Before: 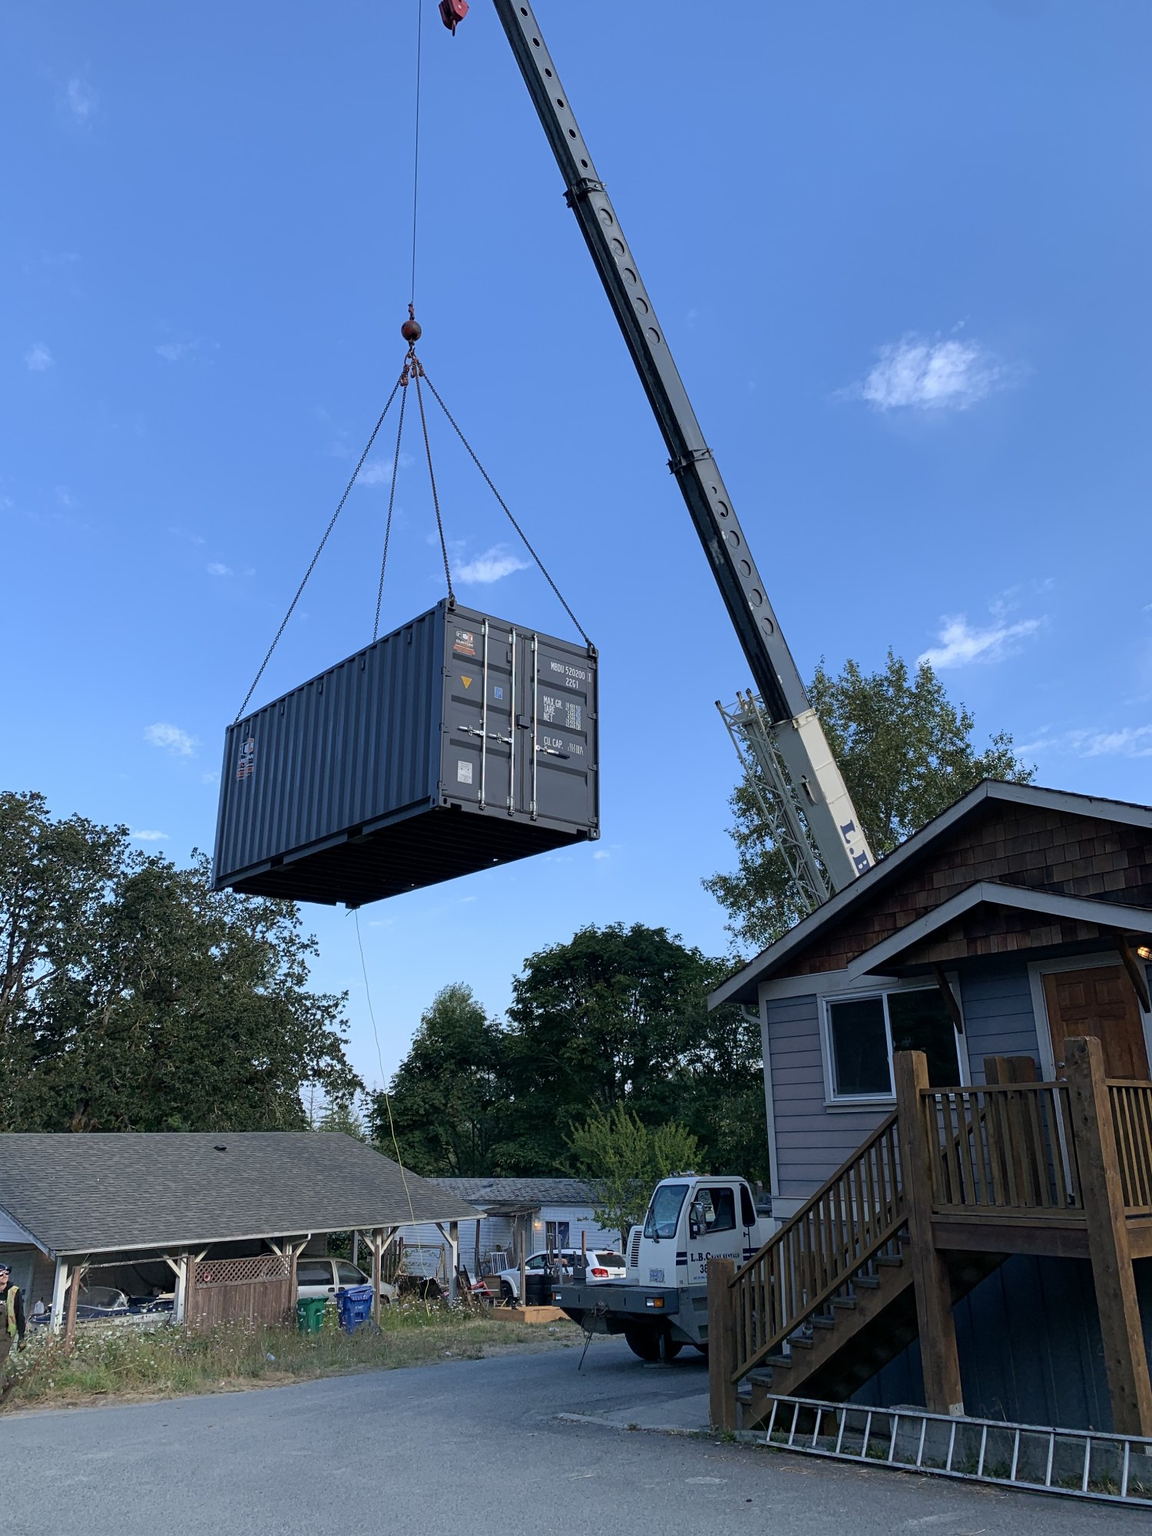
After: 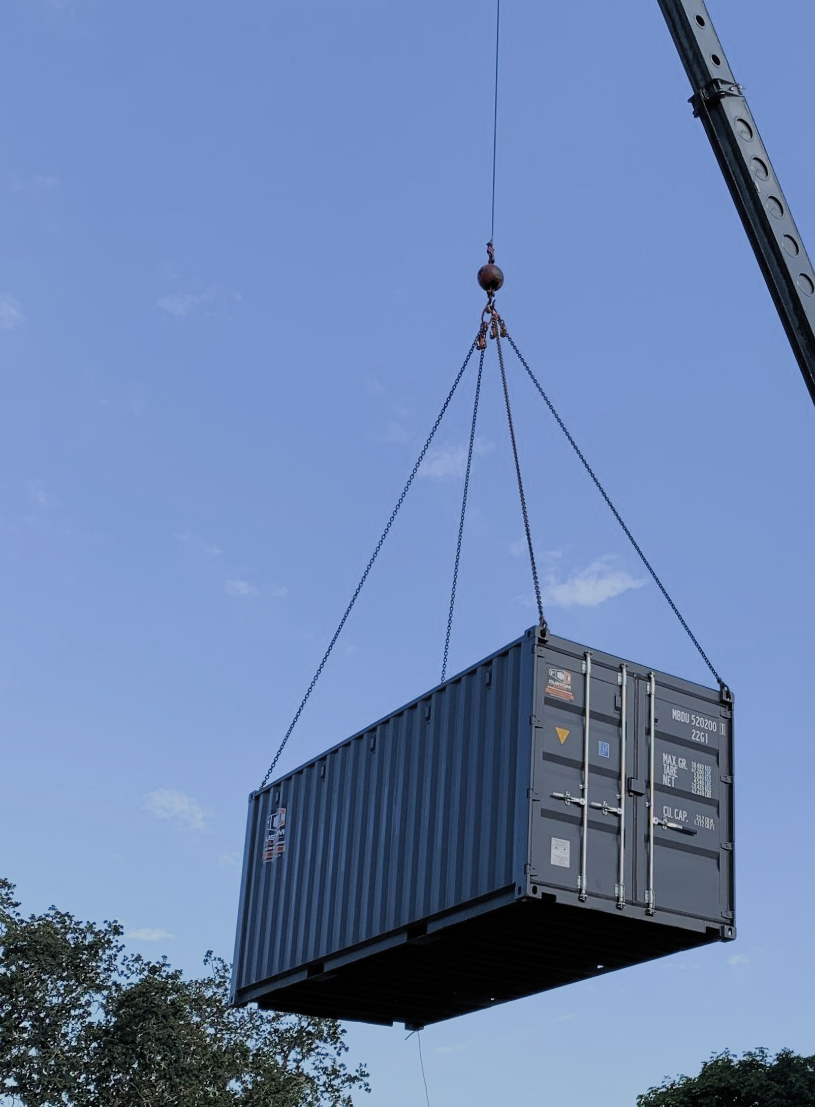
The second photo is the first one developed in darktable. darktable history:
filmic rgb: black relative exposure -7.65 EV, white relative exposure 4.56 EV, hardness 3.61, color science v5 (2021), contrast in shadows safe, contrast in highlights safe
tone equalizer: on, module defaults
crop and rotate: left 3.049%, top 7.67%, right 42.578%, bottom 36.933%
